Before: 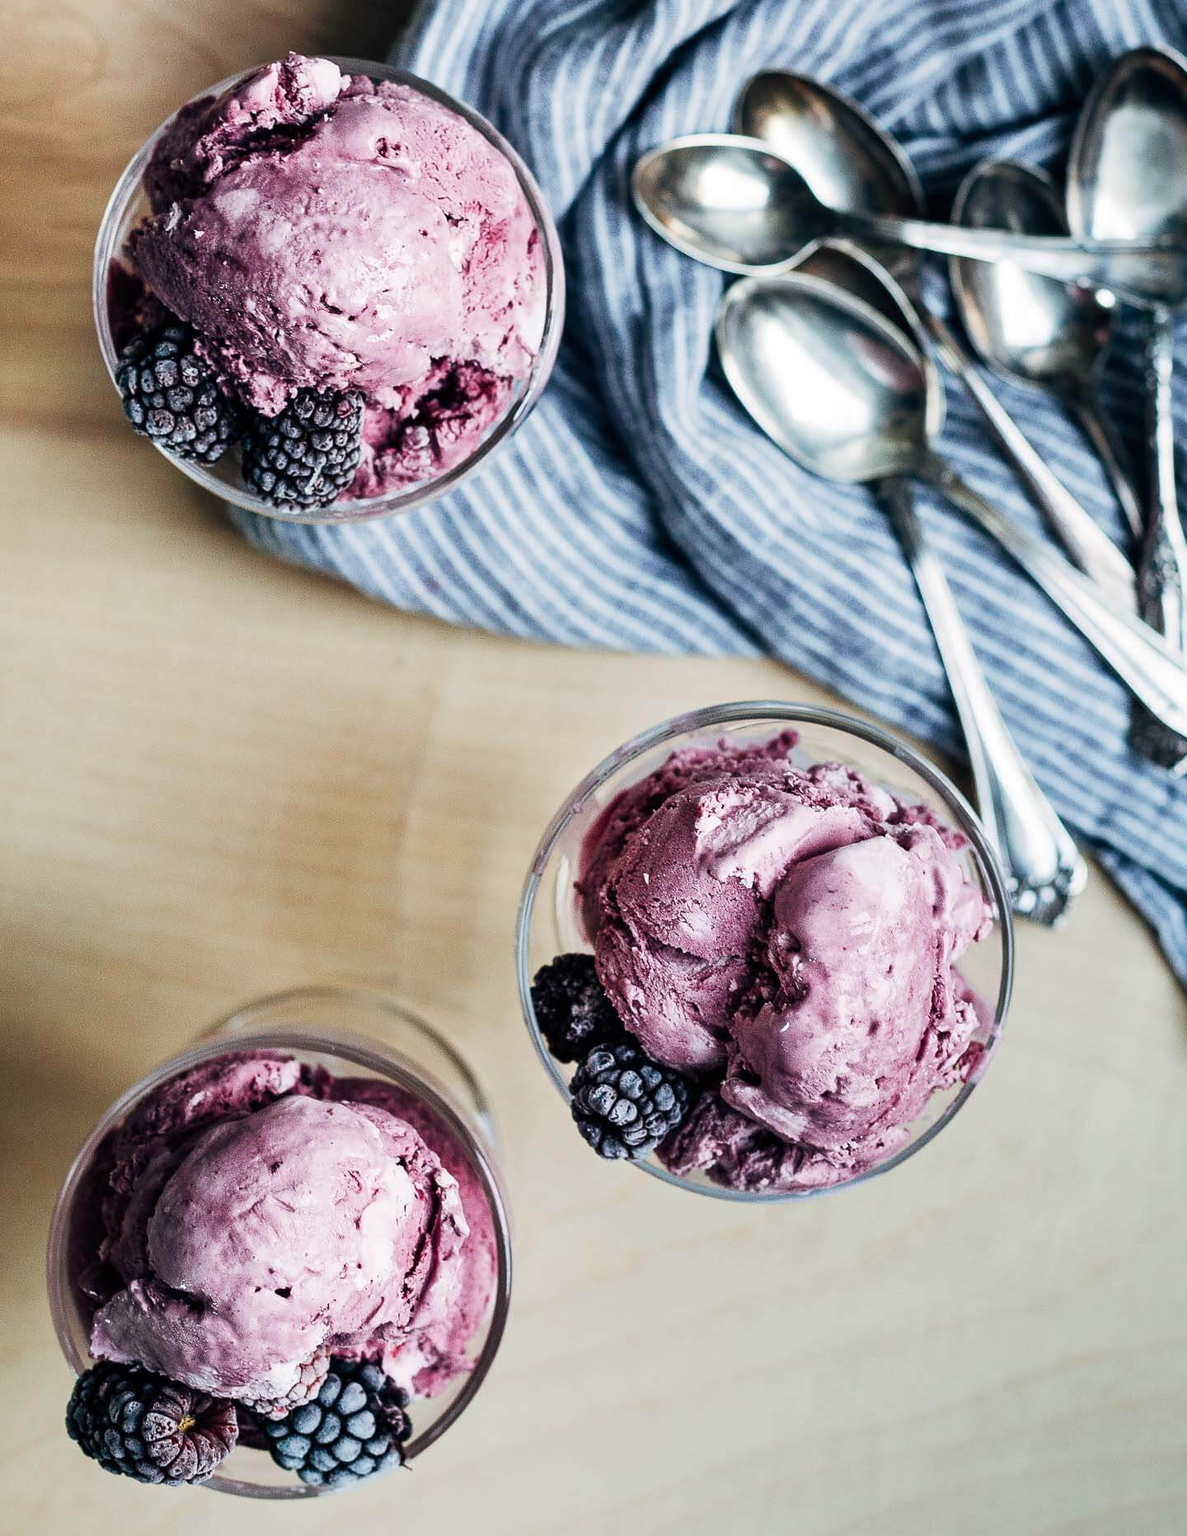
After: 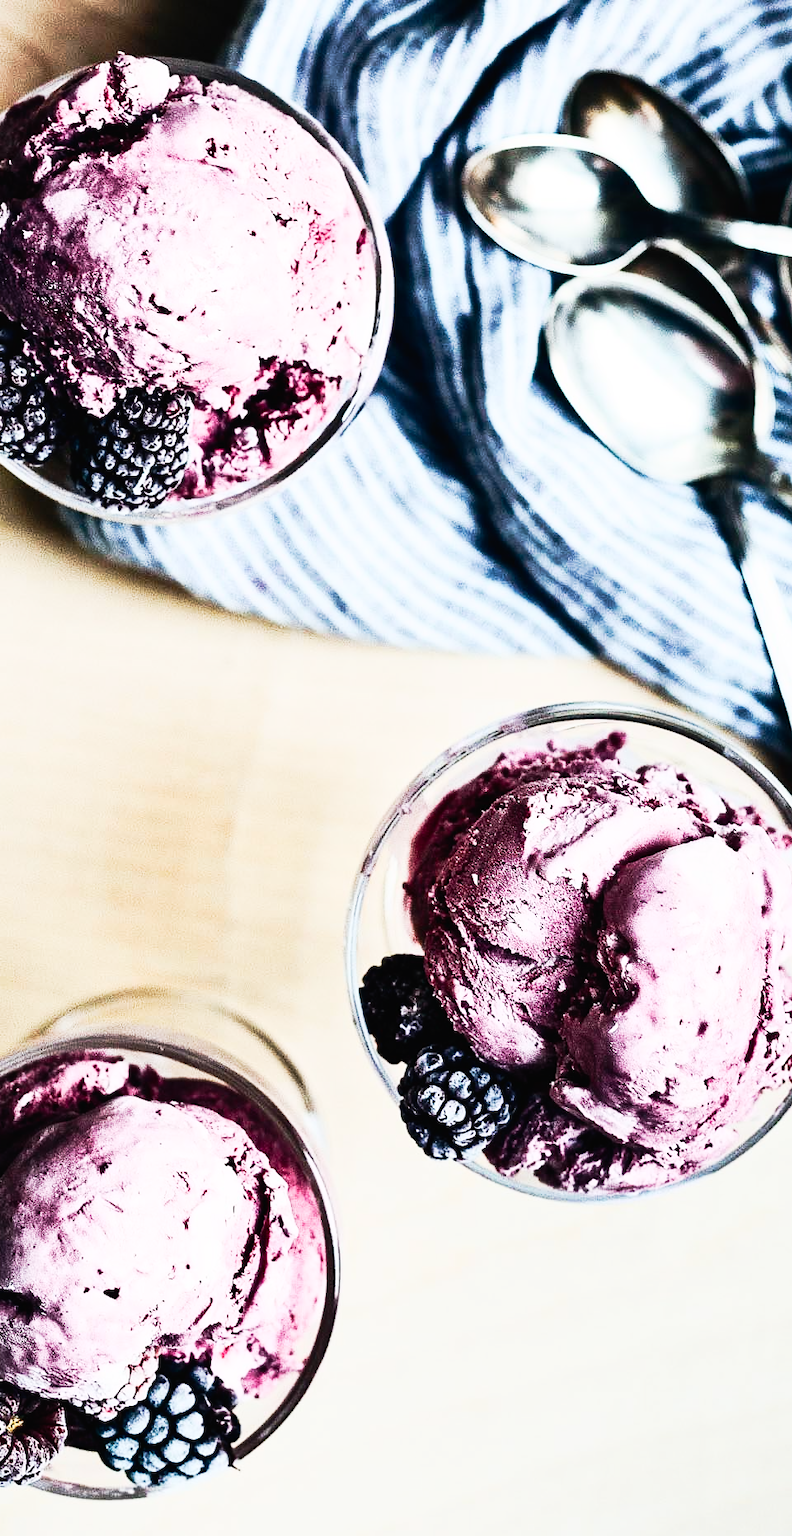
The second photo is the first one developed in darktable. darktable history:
tone curve: curves: ch0 [(0, 0.013) (0.074, 0.044) (0.251, 0.234) (0.472, 0.511) (0.63, 0.752) (0.746, 0.866) (0.899, 0.956) (1, 1)]; ch1 [(0, 0) (0.08, 0.08) (0.347, 0.394) (0.455, 0.441) (0.5, 0.5) (0.517, 0.53) (0.563, 0.611) (0.617, 0.682) (0.756, 0.788) (0.92, 0.92) (1, 1)]; ch2 [(0, 0) (0.096, 0.056) (0.304, 0.204) (0.5, 0.5) (0.539, 0.575) (0.597, 0.644) (0.92, 0.92) (1, 1)], preserve colors none
crop and rotate: left 14.476%, right 18.778%
contrast brightness saturation: contrast 0.395, brightness 0.105
